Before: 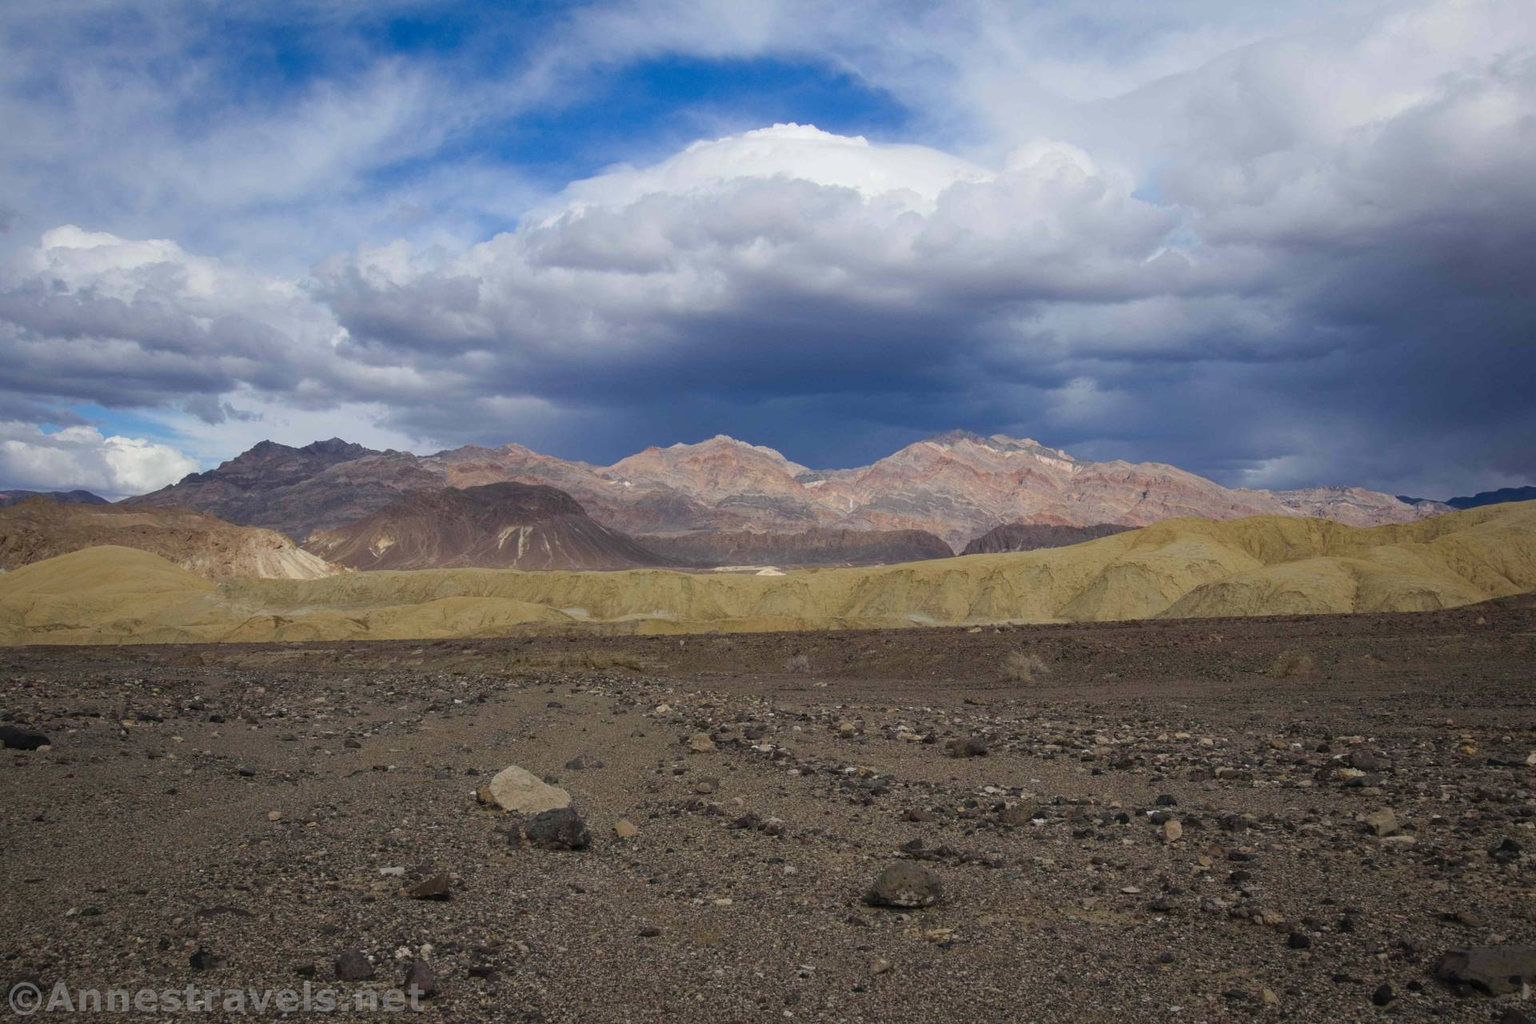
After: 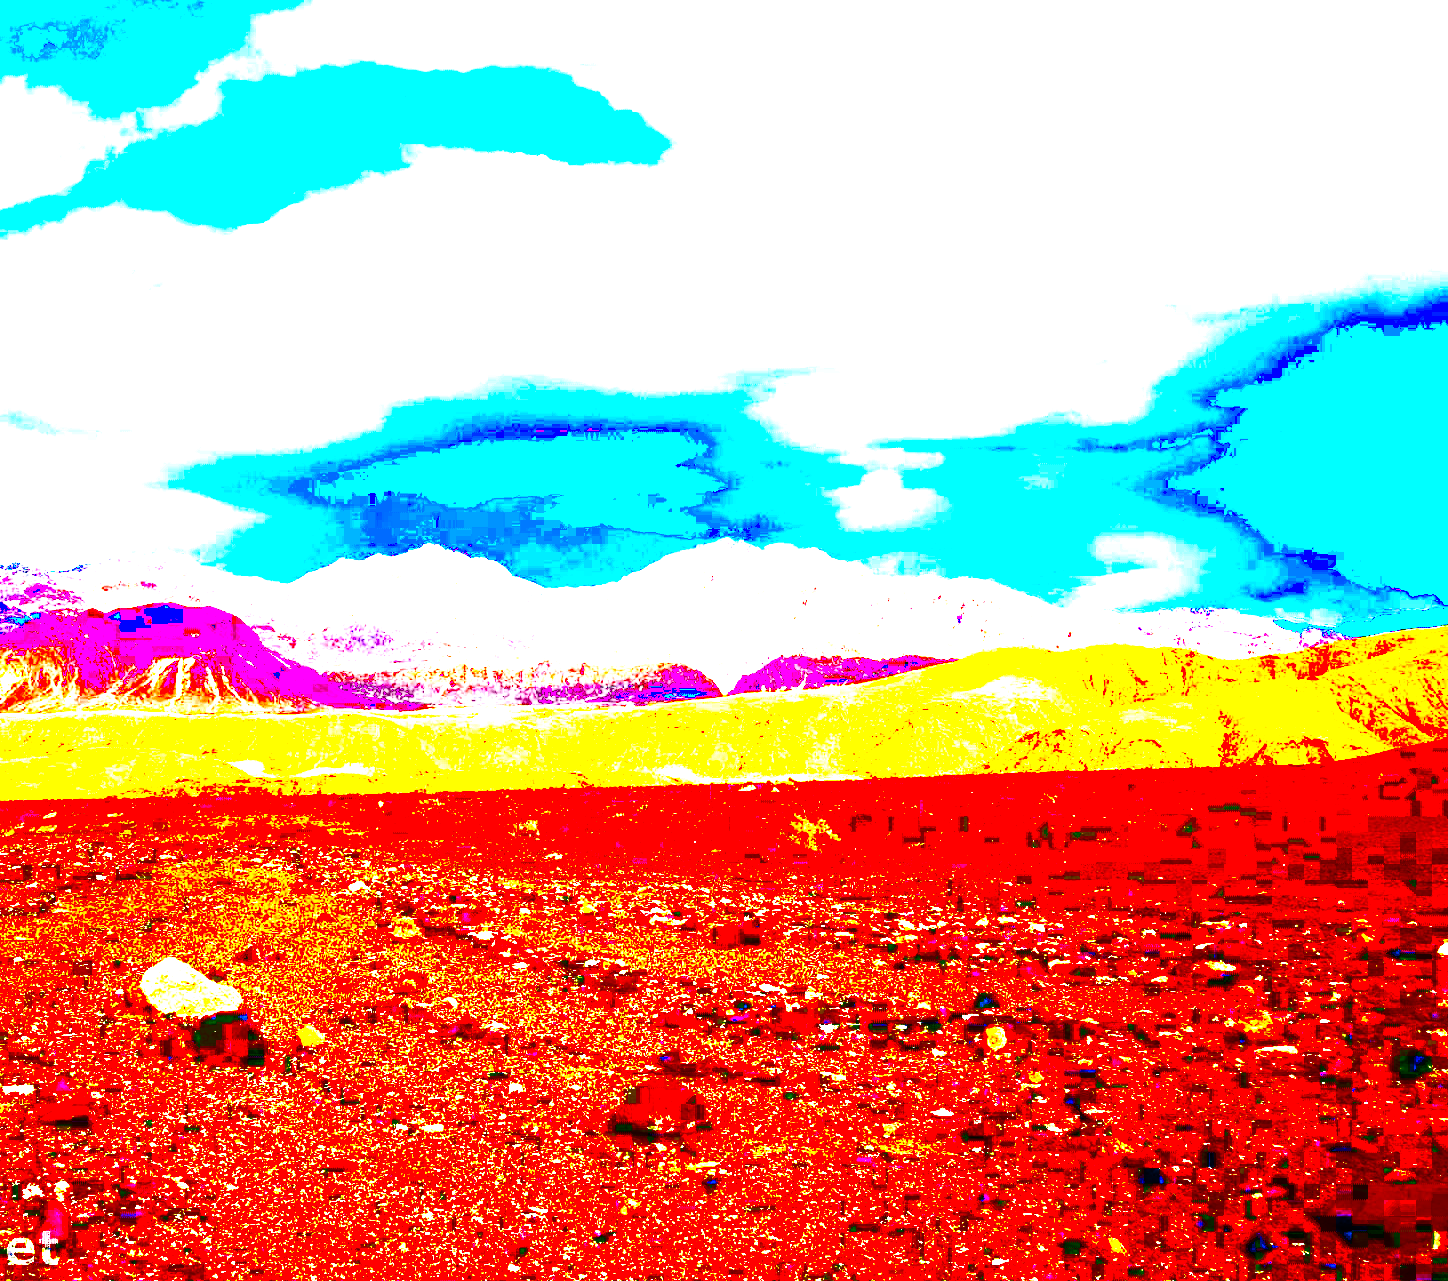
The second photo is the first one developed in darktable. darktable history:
contrast brightness saturation: contrast 0.24, brightness -0.24, saturation 0.14
crop and rotate: left 24.6%
exposure: black level correction 0.1, exposure 3 EV, compensate highlight preservation false
white balance: red 0.986, blue 1.01
